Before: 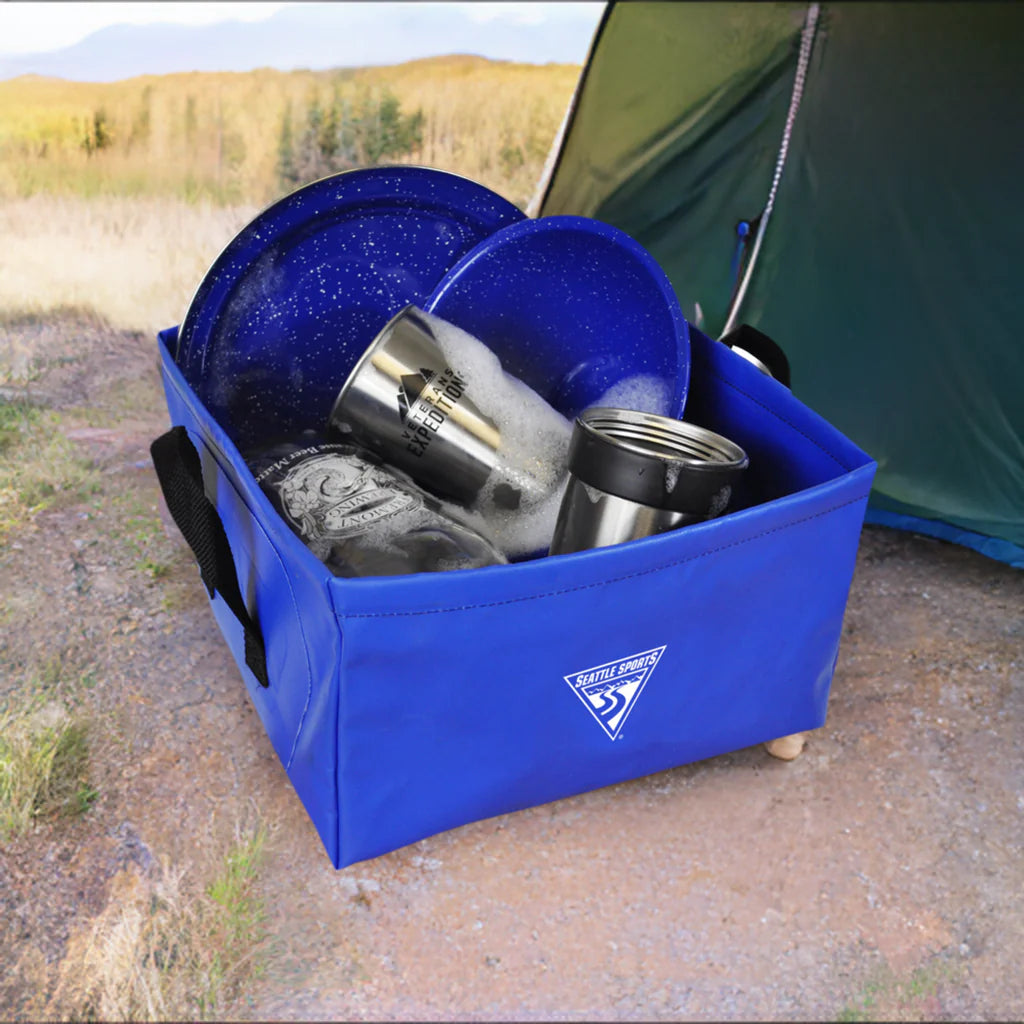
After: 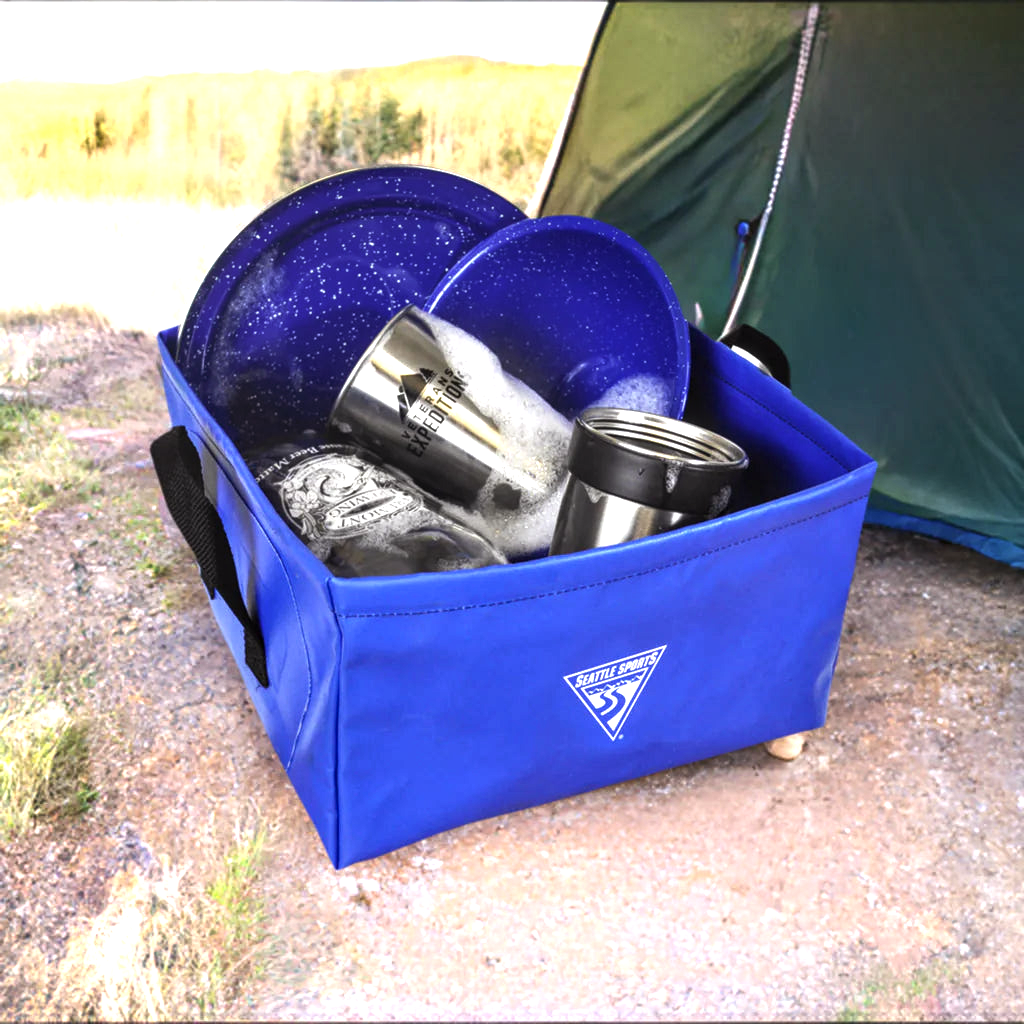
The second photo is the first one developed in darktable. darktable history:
exposure: exposure 0.556 EV, compensate highlight preservation false
local contrast: on, module defaults
color balance rgb: power › chroma 0.294%, power › hue 22.81°, perceptual saturation grading › global saturation 1.417%, perceptual saturation grading › highlights -2.584%, perceptual saturation grading › mid-tones 3.803%, perceptual saturation grading › shadows 7.024%, perceptual brilliance grading › highlights 14.193%, perceptual brilliance grading › shadows -19.254%
